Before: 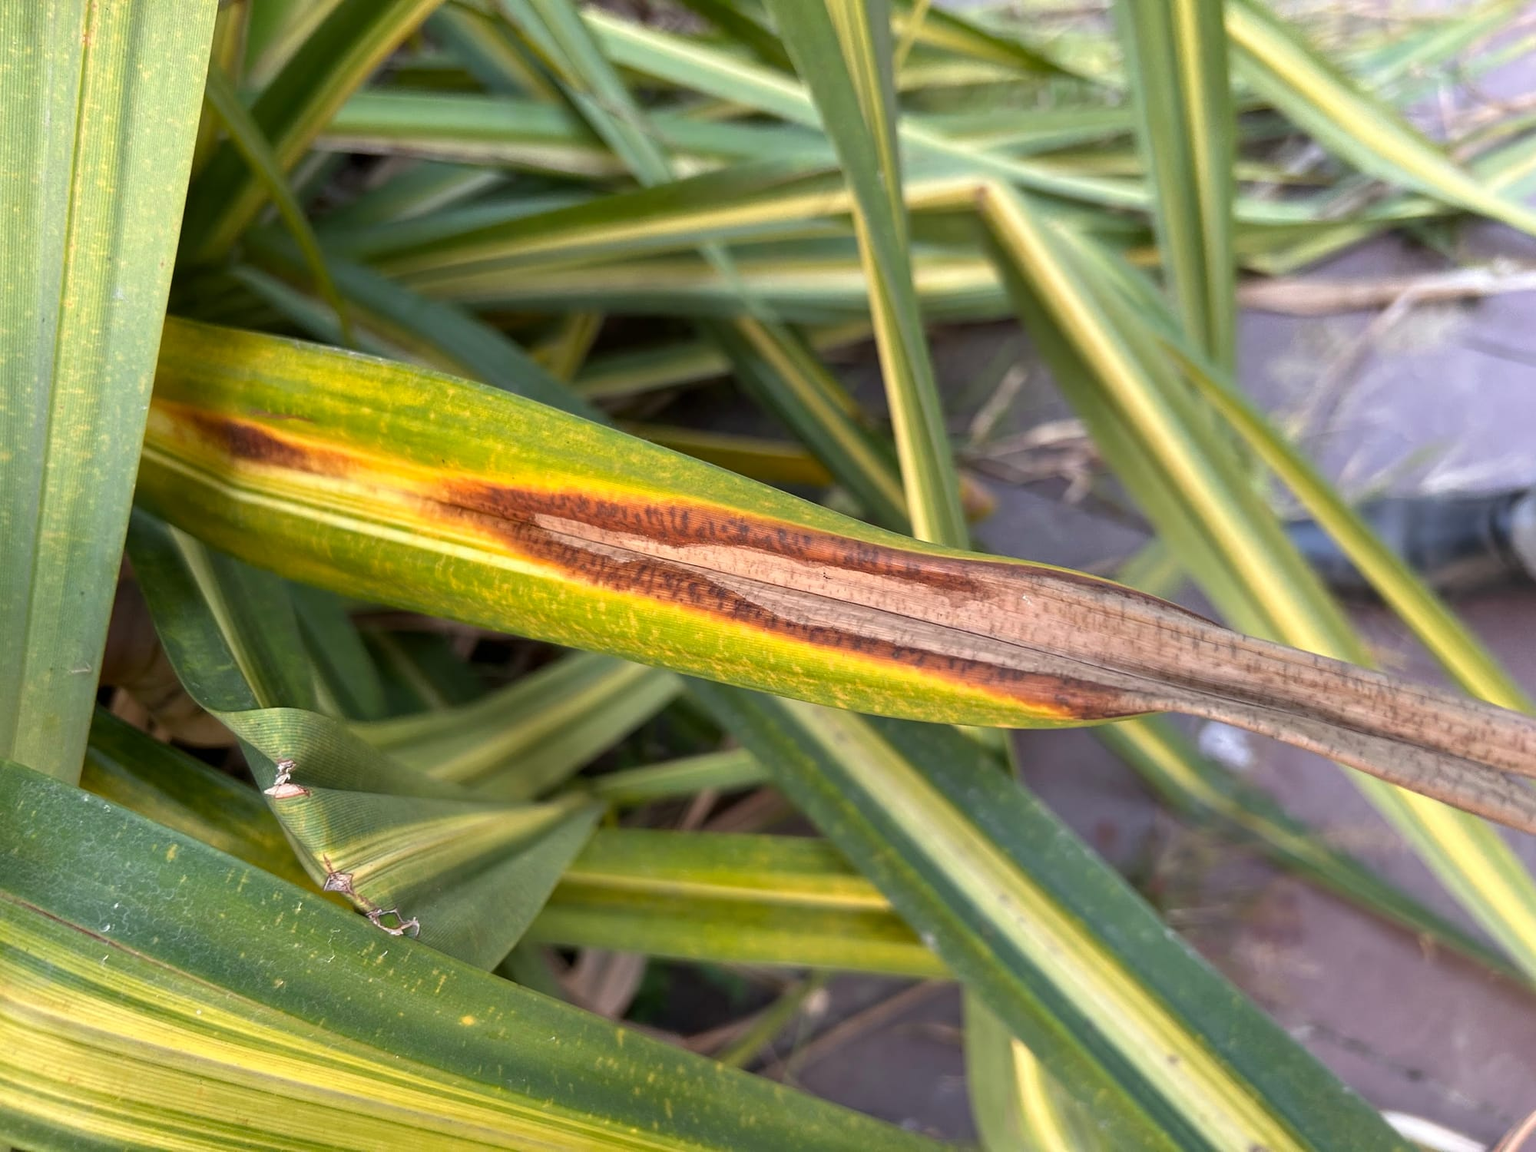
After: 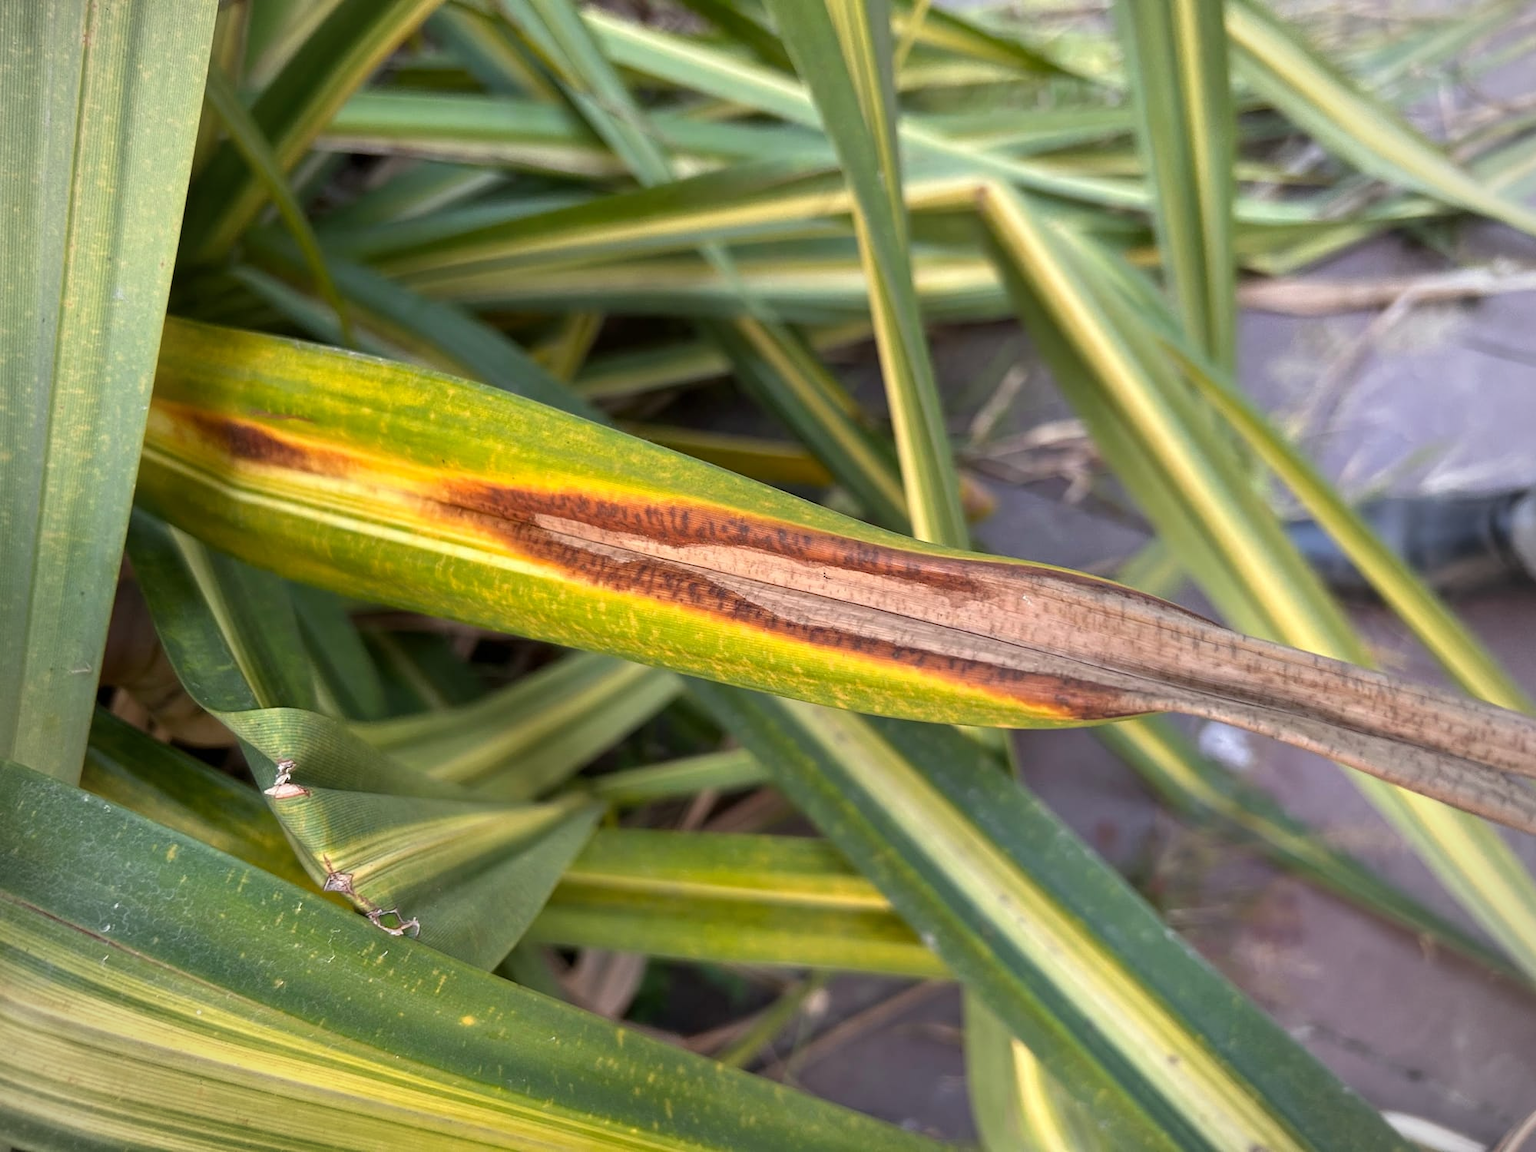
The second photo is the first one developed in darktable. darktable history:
white balance: emerald 1
vignetting: unbound false
